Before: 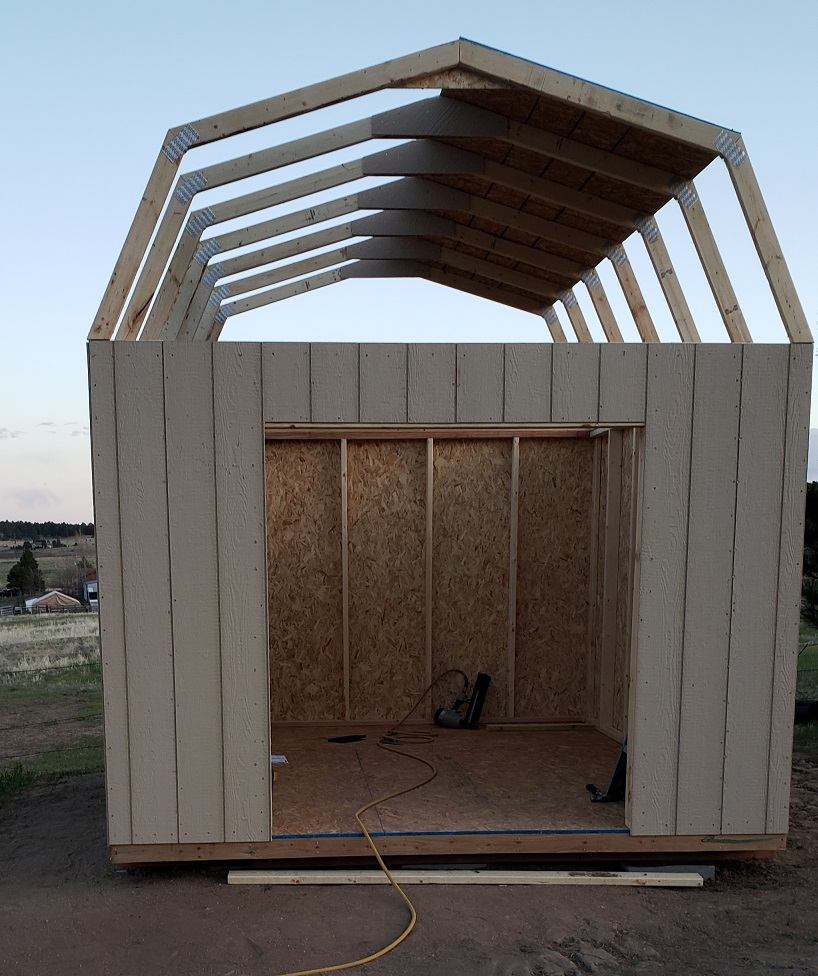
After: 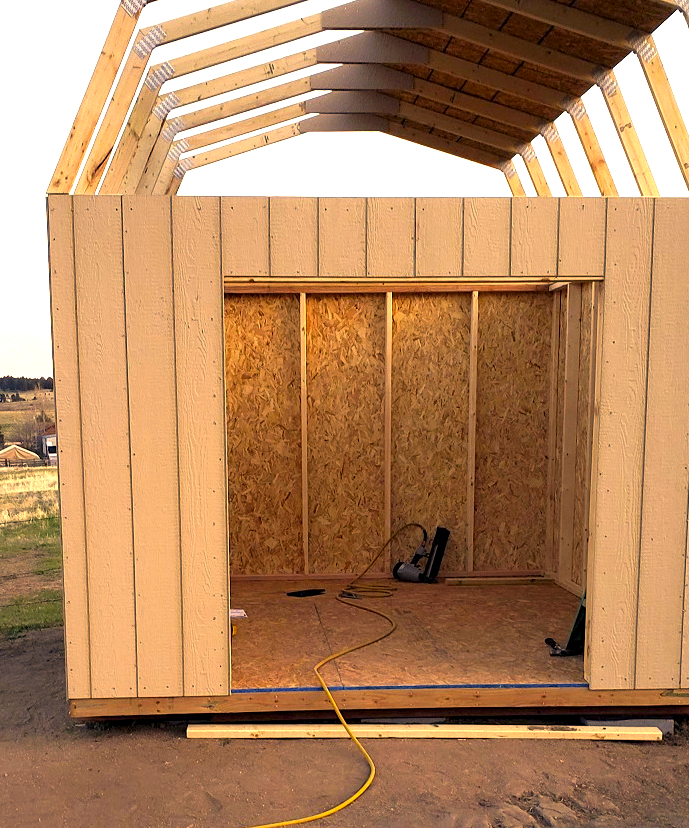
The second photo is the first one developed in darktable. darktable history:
color balance rgb: shadows lift › chroma 3.236%, shadows lift › hue 277.9°, highlights gain › chroma 3.064%, highlights gain › hue 60.06°, perceptual saturation grading › global saturation 25.03%
crop and rotate: left 5.024%, top 15.09%, right 10.701%
color correction: highlights a* 14.86, highlights b* 31.69
exposure: black level correction 0.001, exposure 1.828 EV, compensate highlight preservation false
